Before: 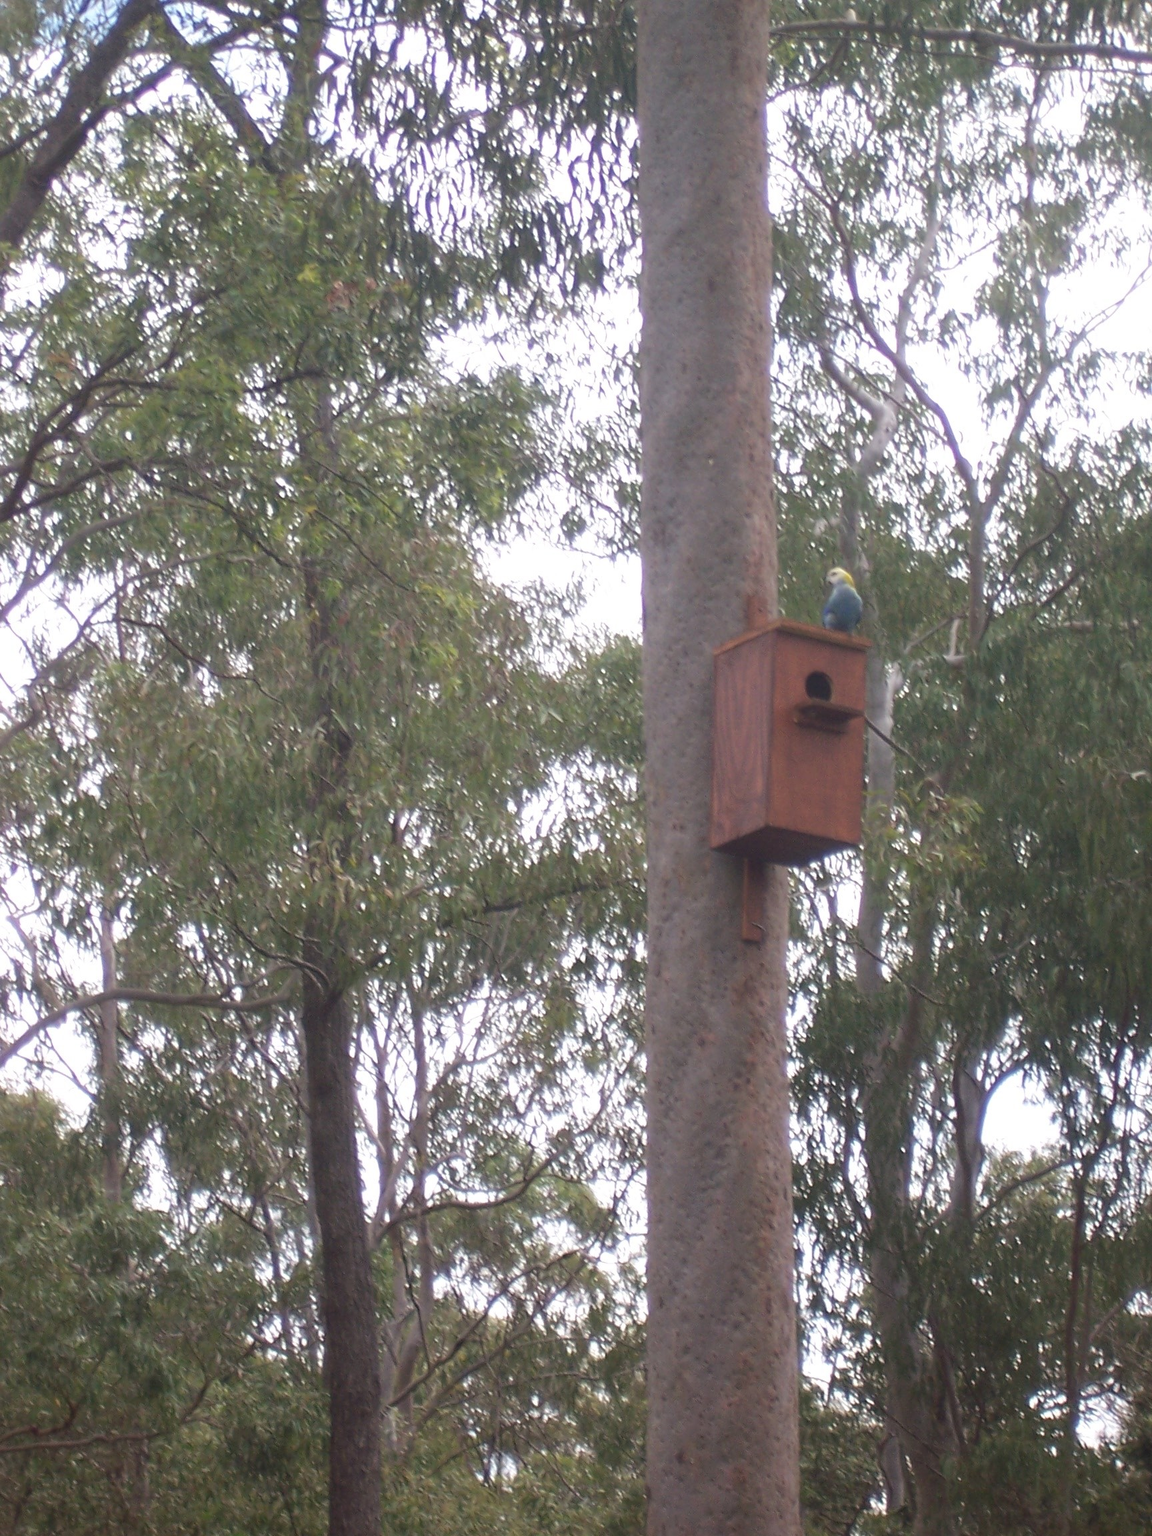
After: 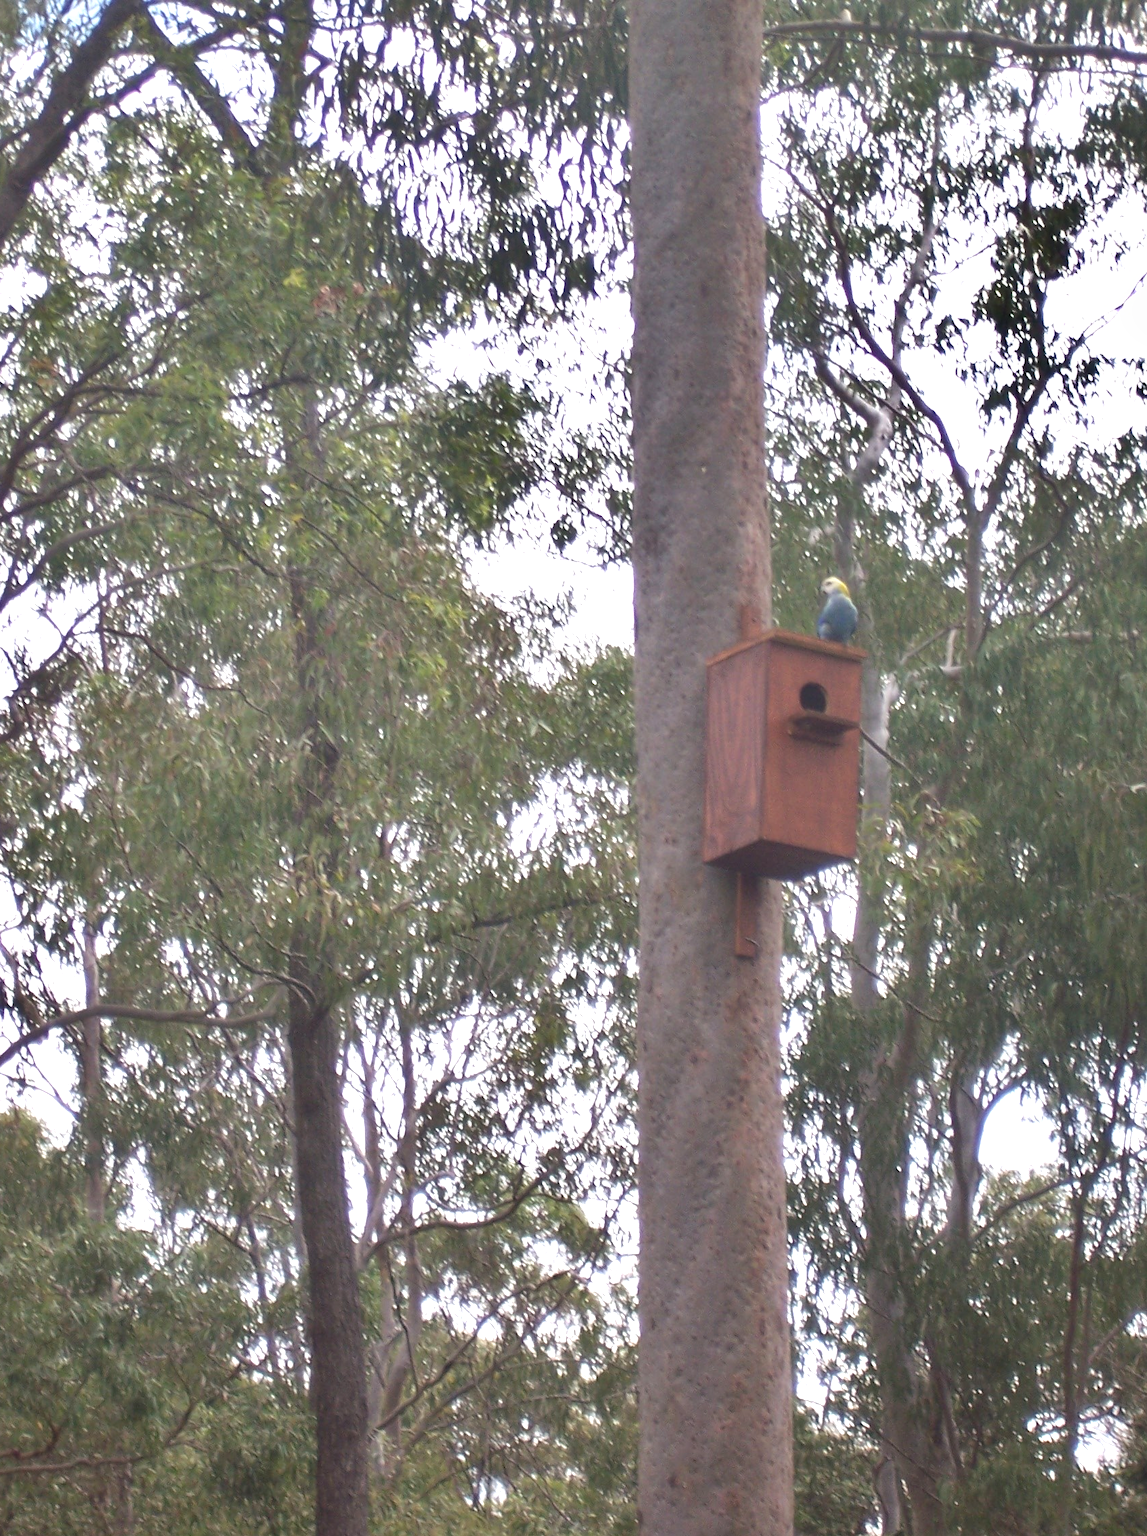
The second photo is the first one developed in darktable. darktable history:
shadows and highlights: radius 106.97, shadows 45.59, highlights -66.64, low approximation 0.01, soften with gaussian
crop: left 1.676%, right 0.271%, bottom 1.582%
exposure: black level correction 0, exposure 0.499 EV, compensate exposure bias true, compensate highlight preservation false
